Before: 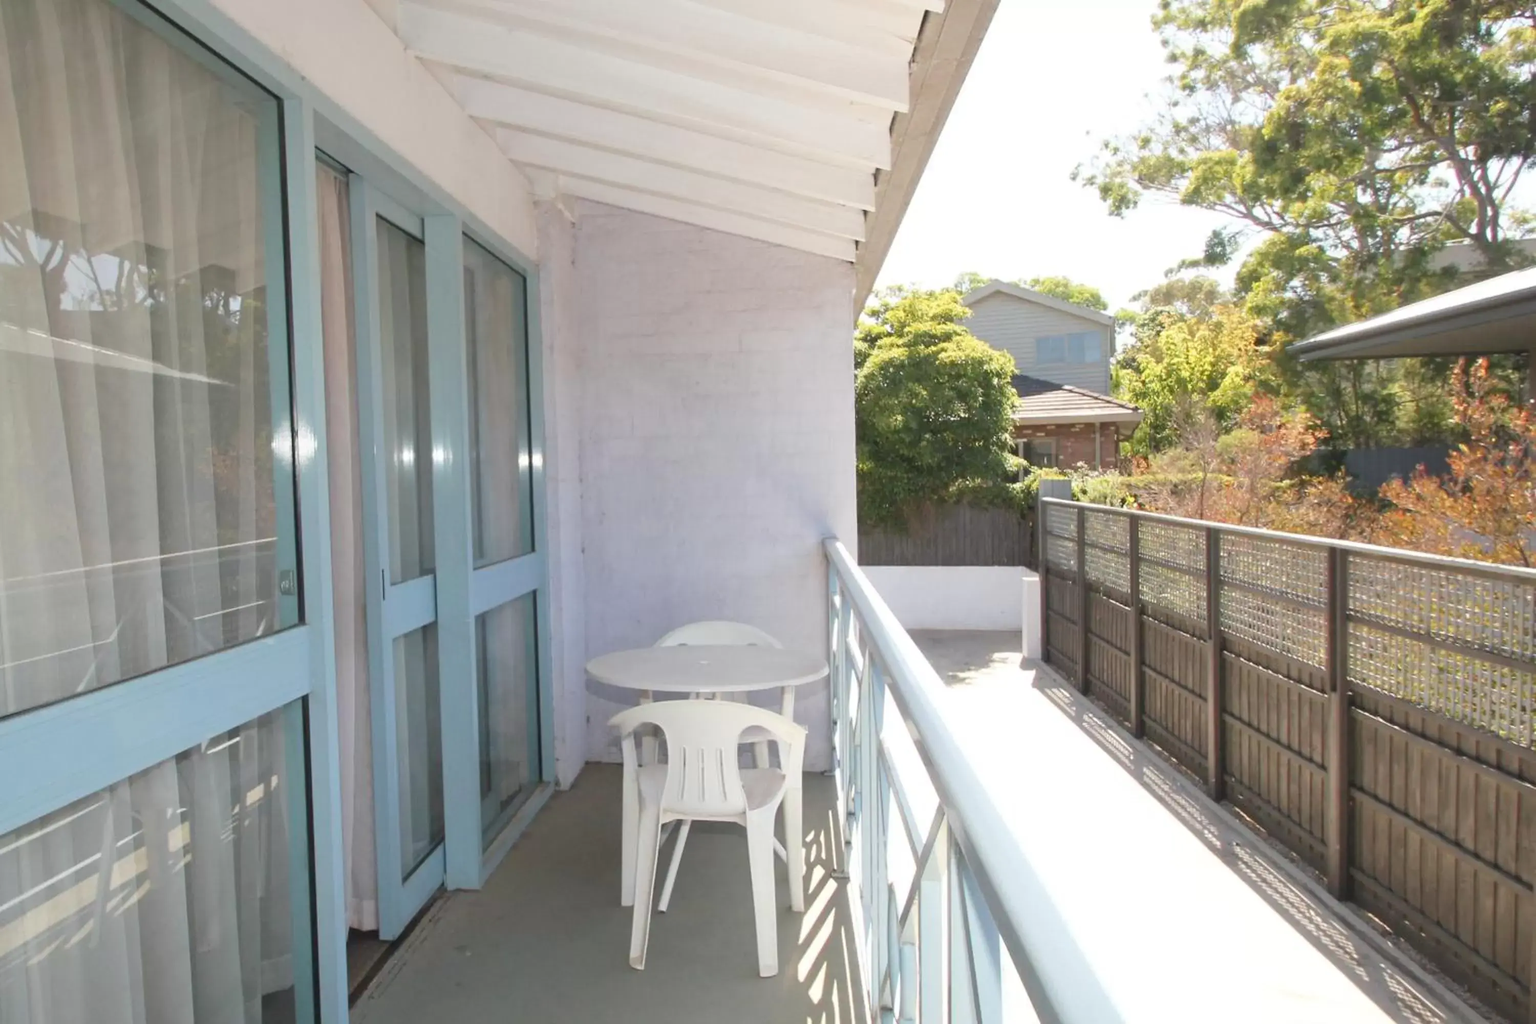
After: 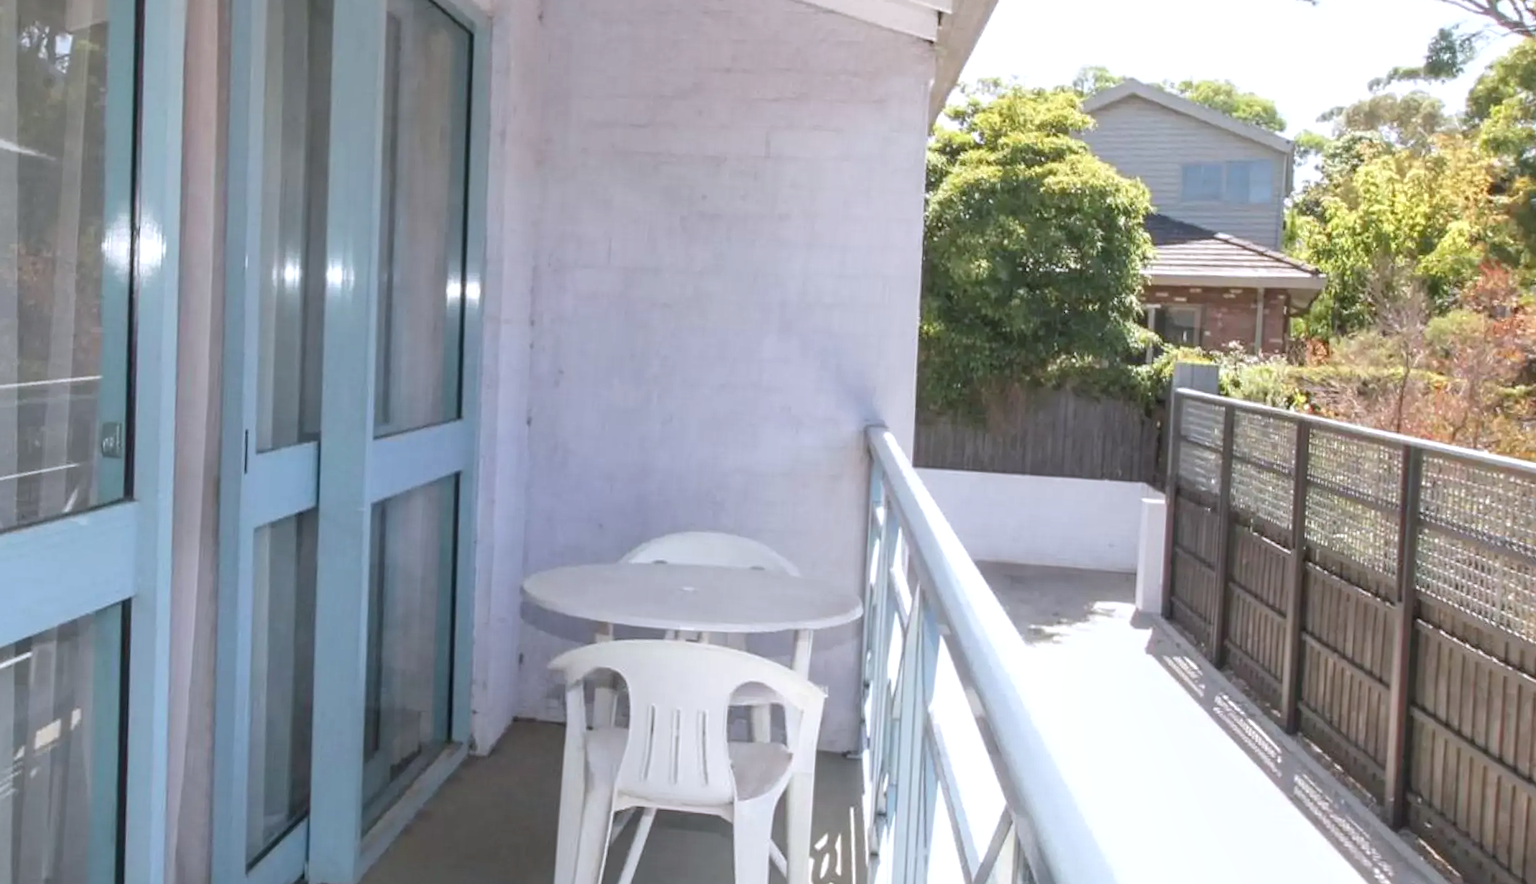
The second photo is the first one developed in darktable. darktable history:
local contrast: highlights 0%, shadows 3%, detail 134%
color calibration: gray › normalize channels true, illuminant as shot in camera, x 0.358, y 0.373, temperature 4628.91 K, gamut compression 0.019
crop and rotate: angle -3.64°, left 9.885%, top 20.834%, right 12.247%, bottom 11.914%
